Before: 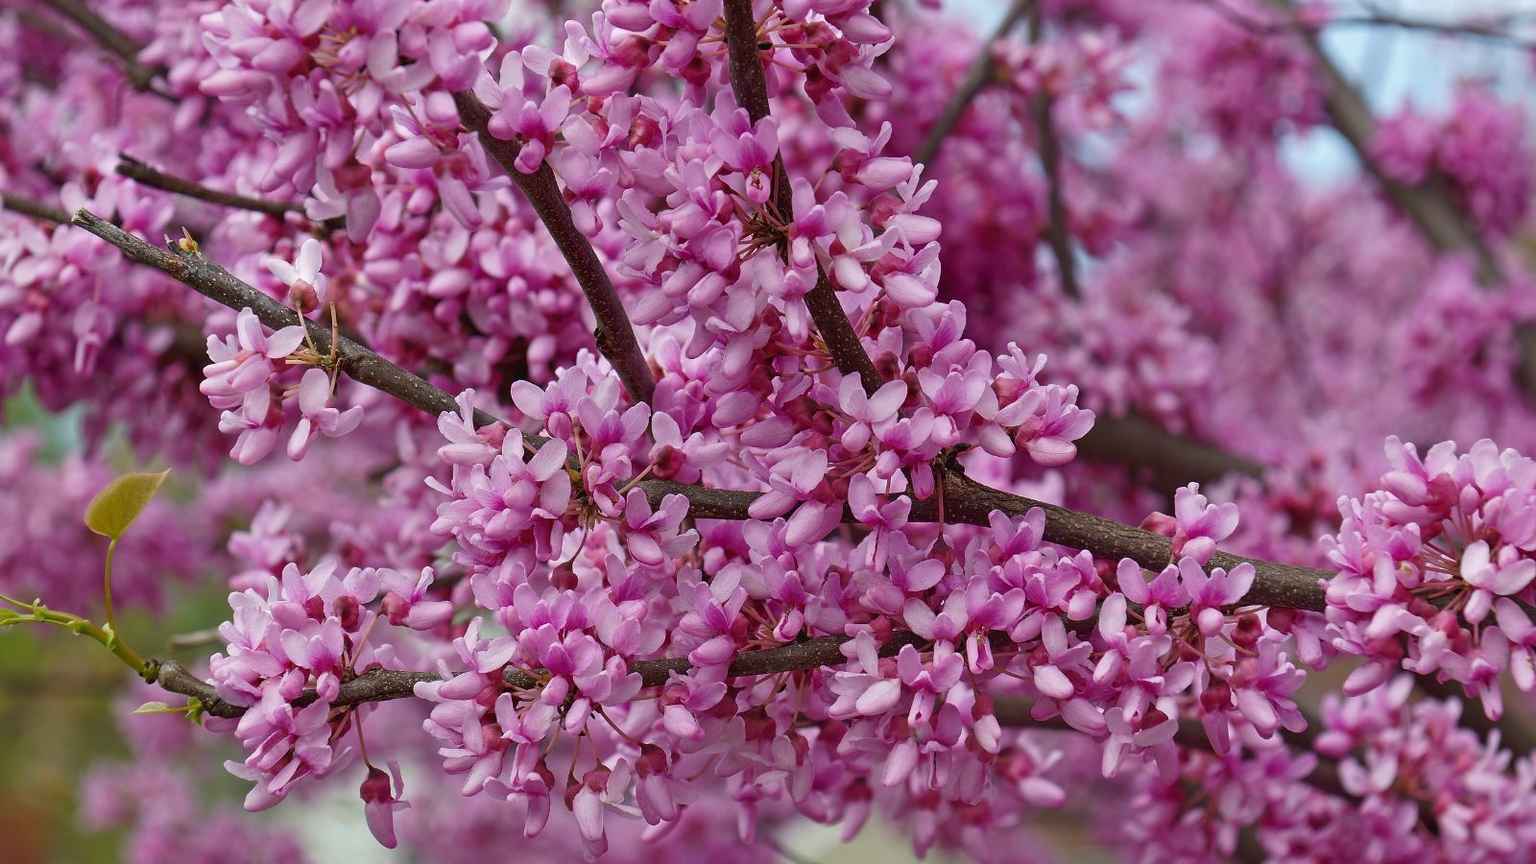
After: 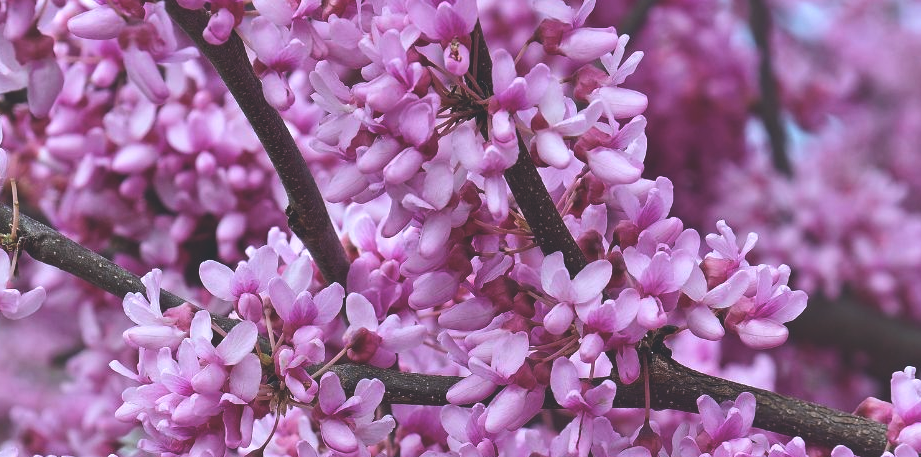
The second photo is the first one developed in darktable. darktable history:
exposure: black level correction -0.03, compensate exposure bias true, compensate highlight preservation false
crop: left 20.863%, top 15.18%, right 21.564%, bottom 33.999%
tone equalizer: -8 EV -0.422 EV, -7 EV -0.37 EV, -6 EV -0.295 EV, -5 EV -0.252 EV, -3 EV 0.244 EV, -2 EV 0.348 EV, -1 EV 0.363 EV, +0 EV 0.425 EV, edges refinement/feathering 500, mask exposure compensation -1.57 EV, preserve details no
color calibration: x 0.37, y 0.382, temperature 4314.14 K, saturation algorithm version 1 (2020)
